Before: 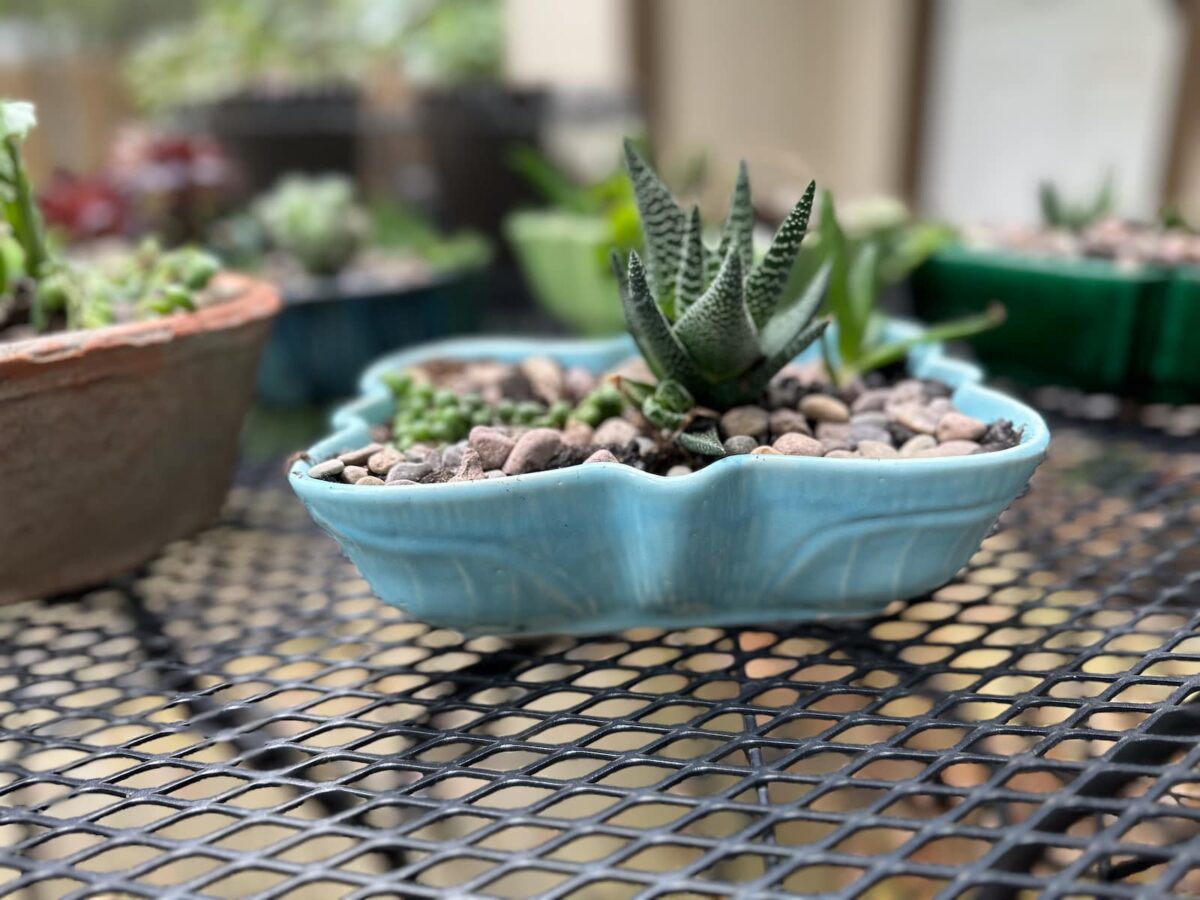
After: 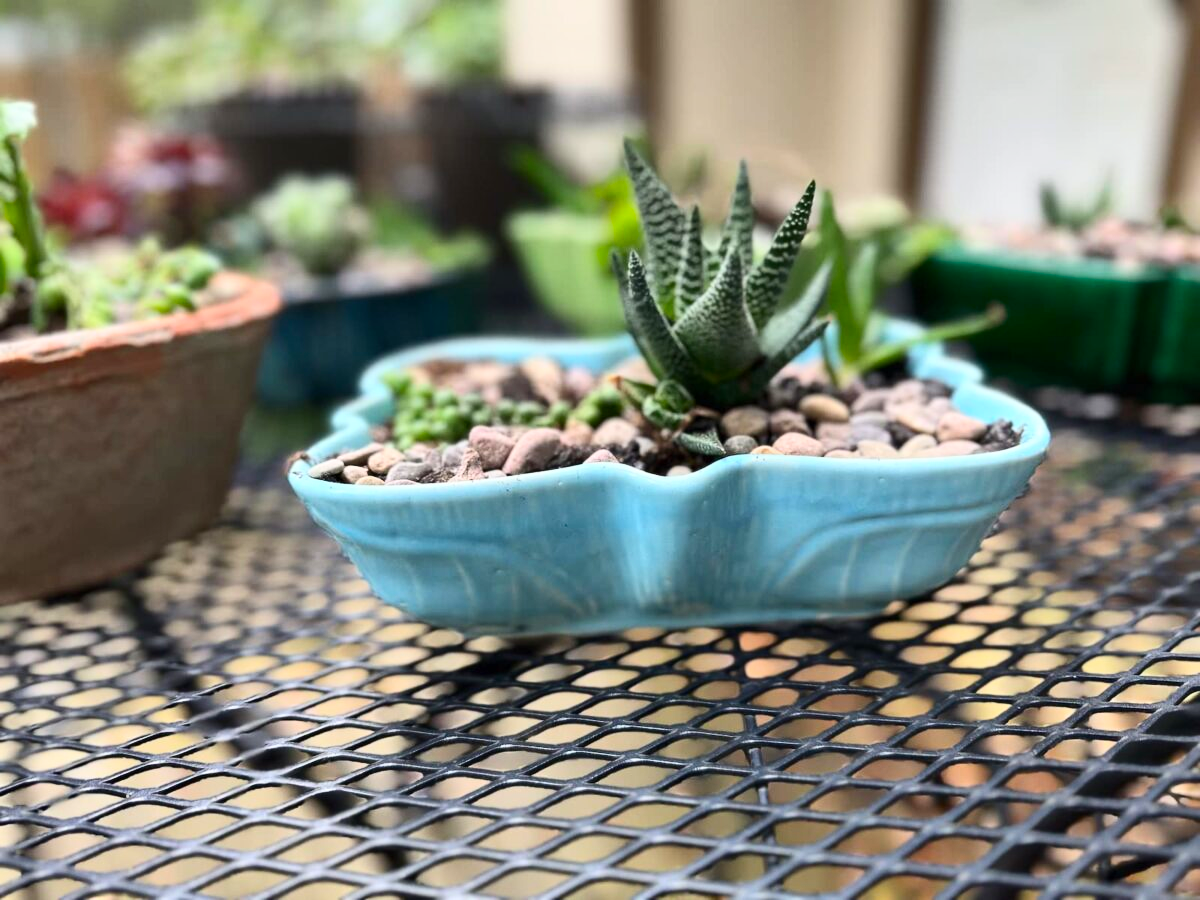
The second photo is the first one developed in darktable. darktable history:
shadows and highlights: shadows 58.77, soften with gaussian
contrast brightness saturation: contrast 0.232, brightness 0.102, saturation 0.293
